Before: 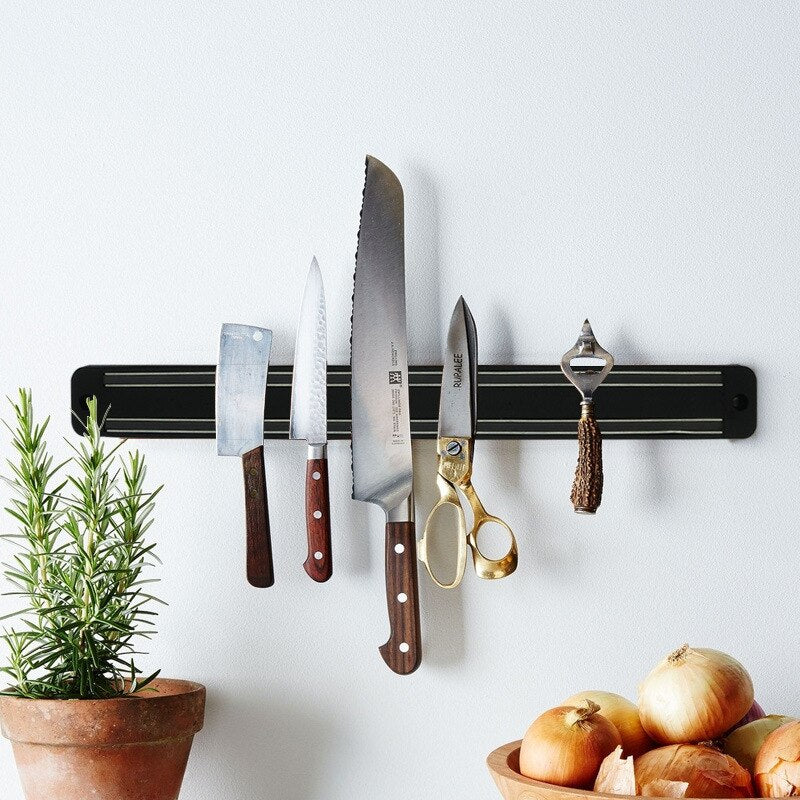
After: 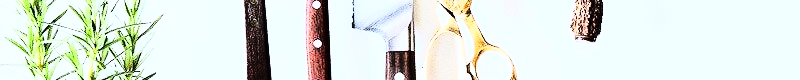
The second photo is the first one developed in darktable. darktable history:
crop and rotate: top 59.084%, bottom 30.916%
white balance: red 0.967, blue 1.119, emerald 0.756
rgb curve: curves: ch0 [(0, 0) (0.21, 0.15) (0.24, 0.21) (0.5, 0.75) (0.75, 0.96) (0.89, 0.99) (1, 1)]; ch1 [(0, 0.02) (0.21, 0.13) (0.25, 0.2) (0.5, 0.67) (0.75, 0.9) (0.89, 0.97) (1, 1)]; ch2 [(0, 0.02) (0.21, 0.13) (0.25, 0.2) (0.5, 0.67) (0.75, 0.9) (0.89, 0.97) (1, 1)], compensate middle gray true
base curve: curves: ch0 [(0, 0) (0.028, 0.03) (0.121, 0.232) (0.46, 0.748) (0.859, 0.968) (1, 1)]
